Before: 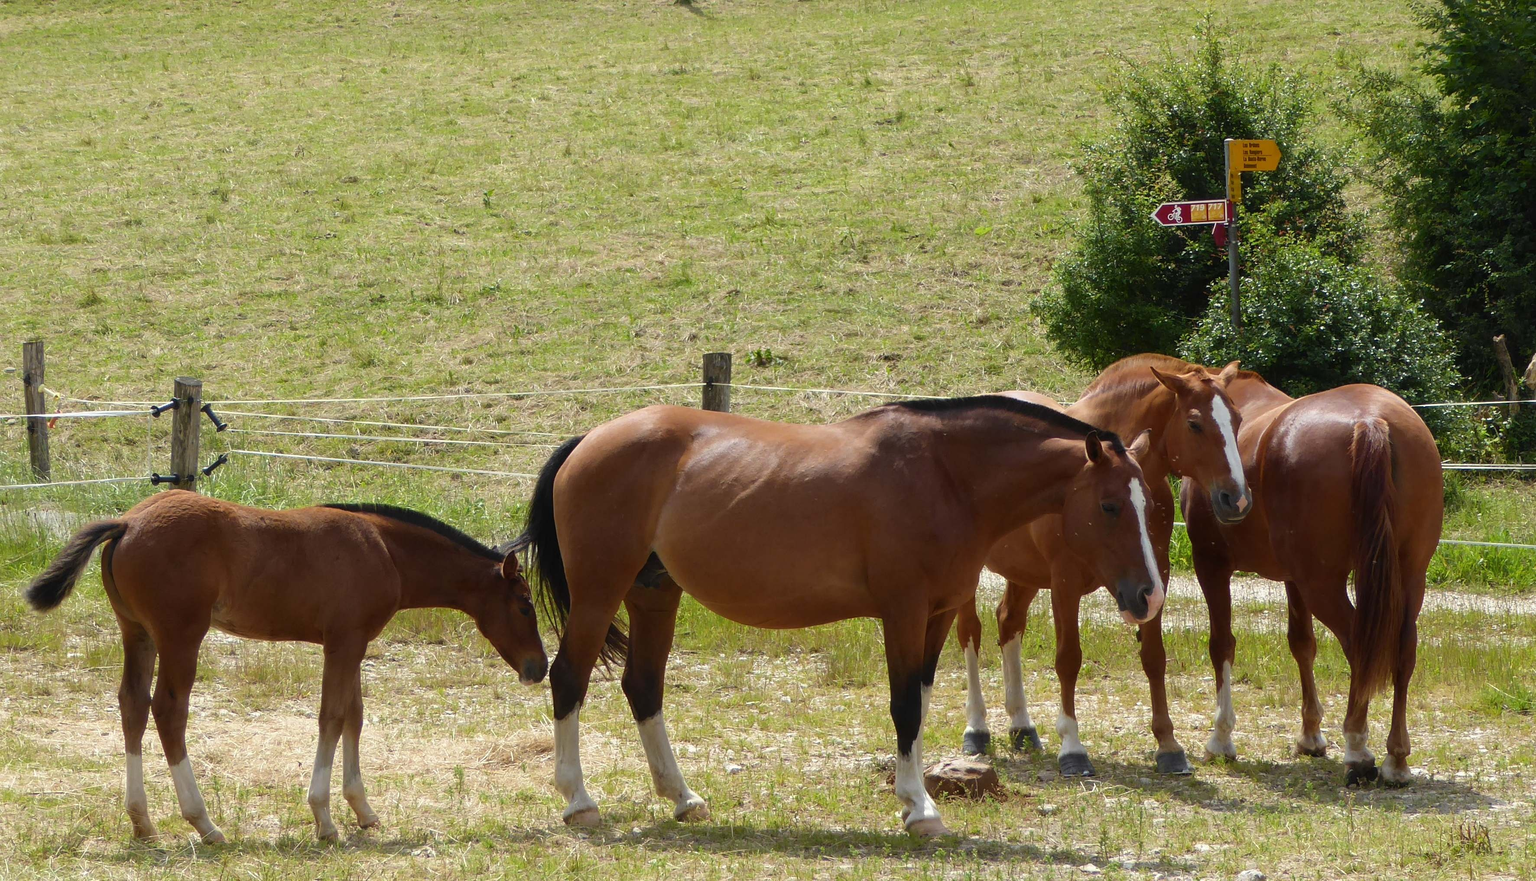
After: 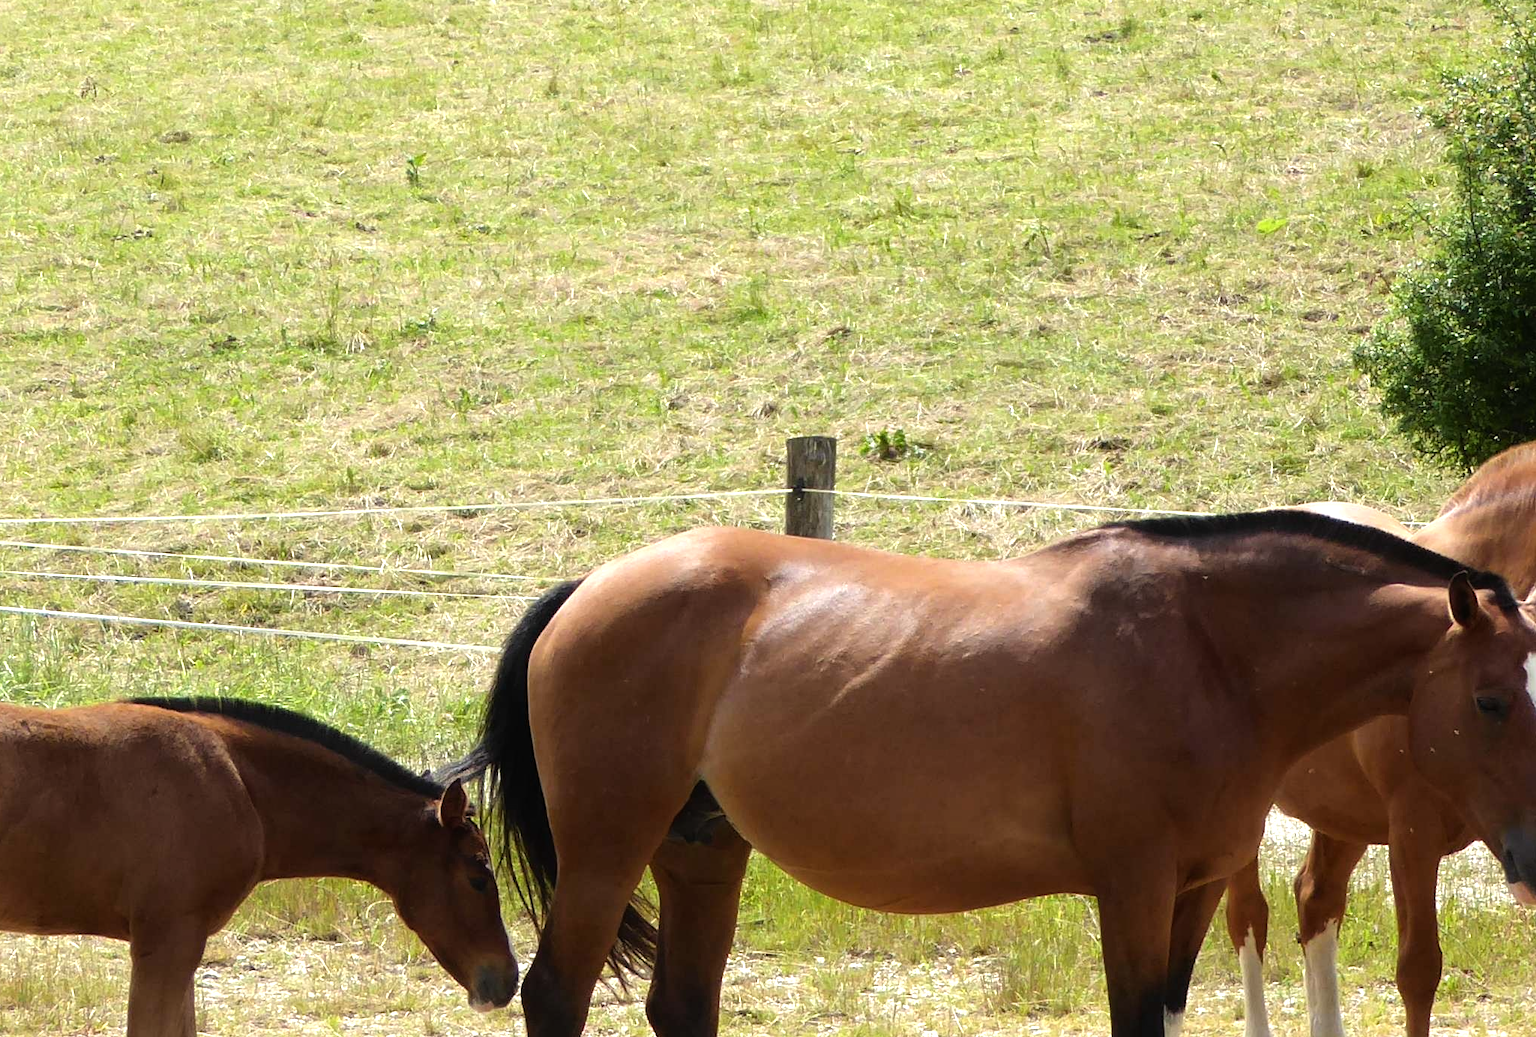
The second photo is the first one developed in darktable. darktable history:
crop: left 16.175%, top 11.412%, right 26.019%, bottom 20.492%
tone equalizer: -8 EV -0.763 EV, -7 EV -0.684 EV, -6 EV -0.636 EV, -5 EV -0.362 EV, -3 EV 0.367 EV, -2 EV 0.6 EV, -1 EV 0.699 EV, +0 EV 0.756 EV
